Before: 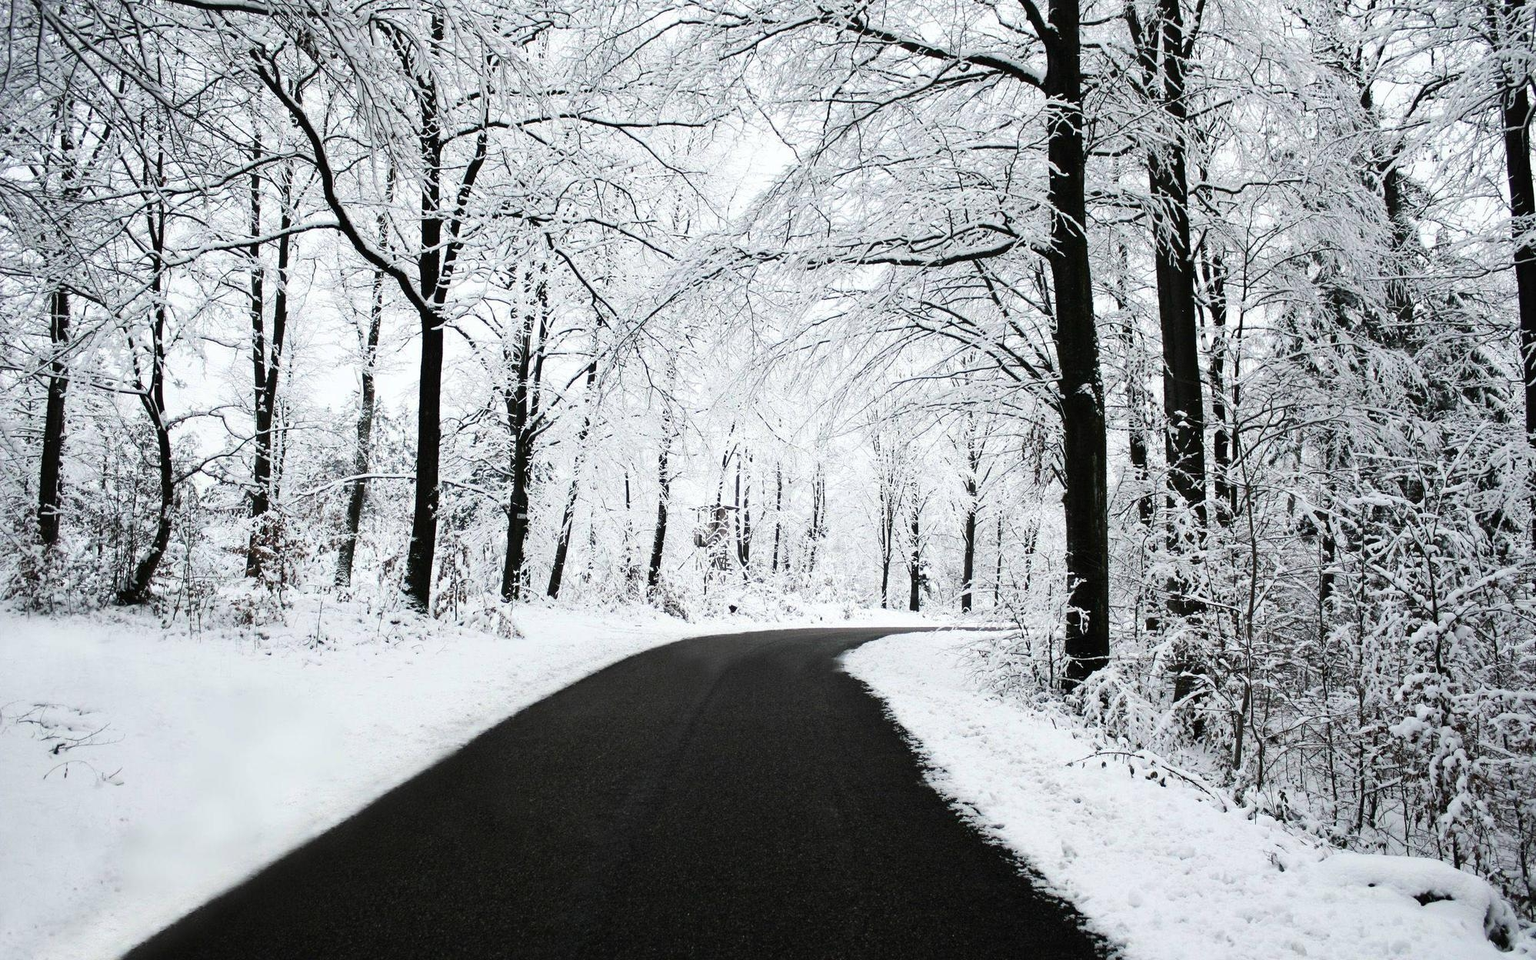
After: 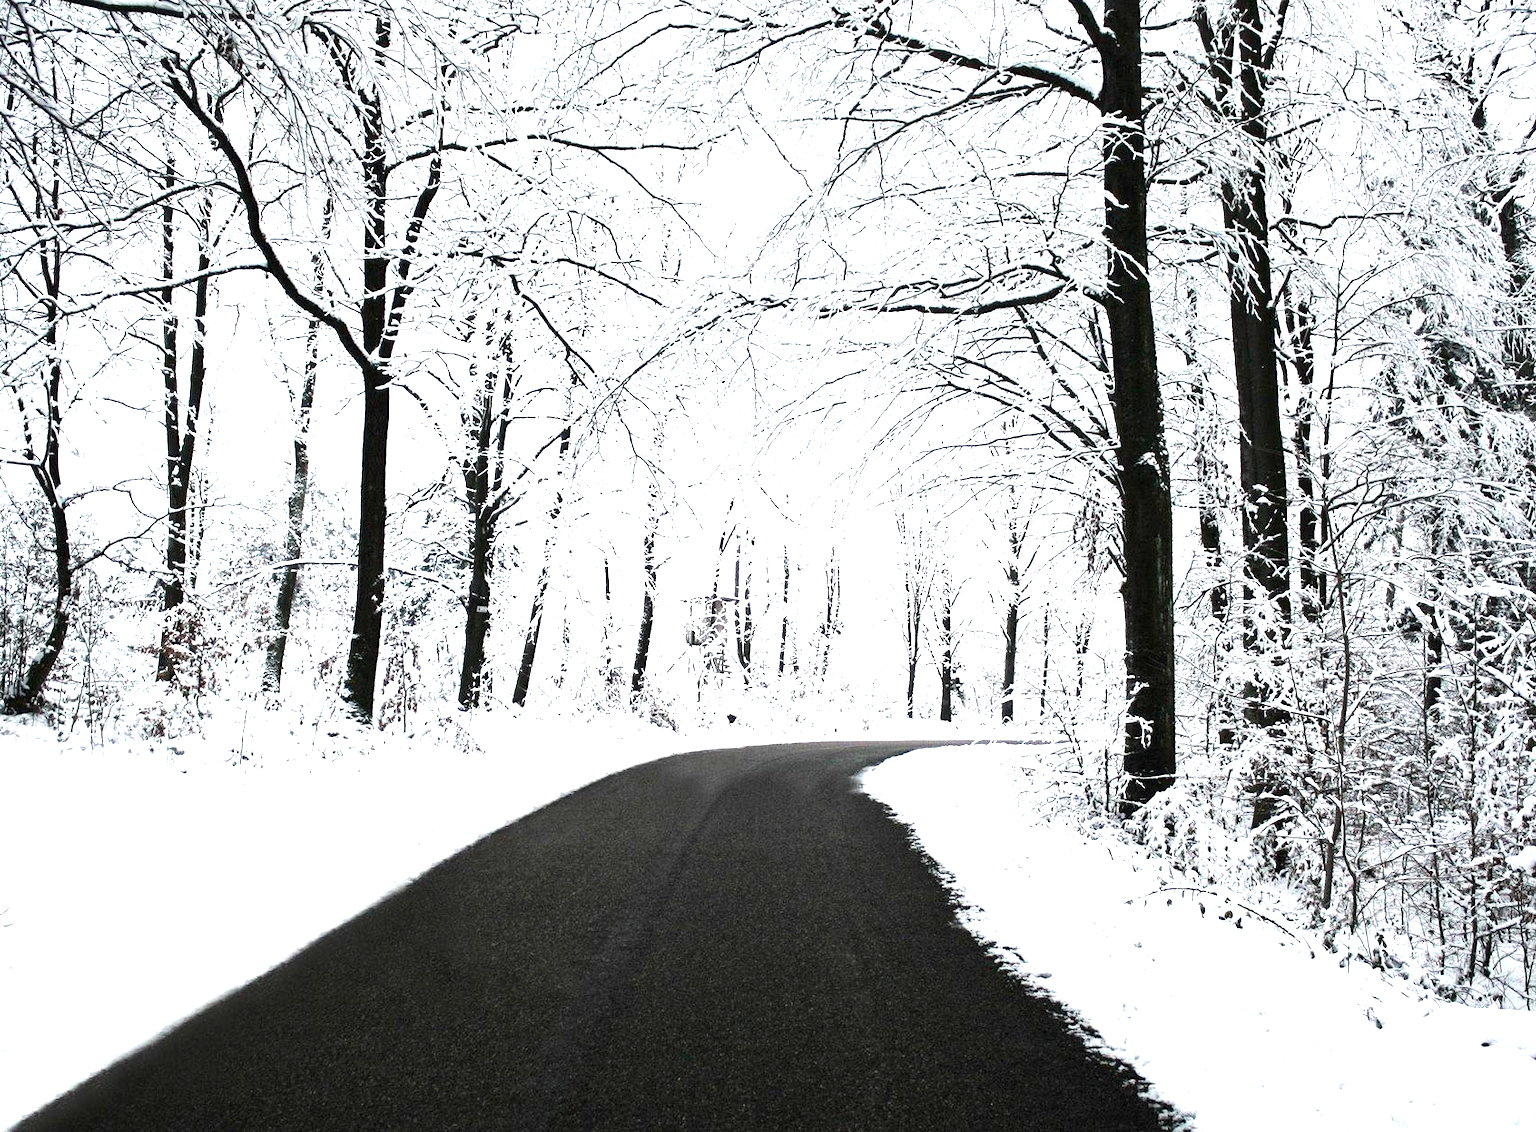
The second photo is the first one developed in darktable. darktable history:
crop: left 7.401%, right 7.855%
local contrast: highlights 103%, shadows 101%, detail 119%, midtone range 0.2
exposure: black level correction 0, exposure 1 EV, compensate highlight preservation false
